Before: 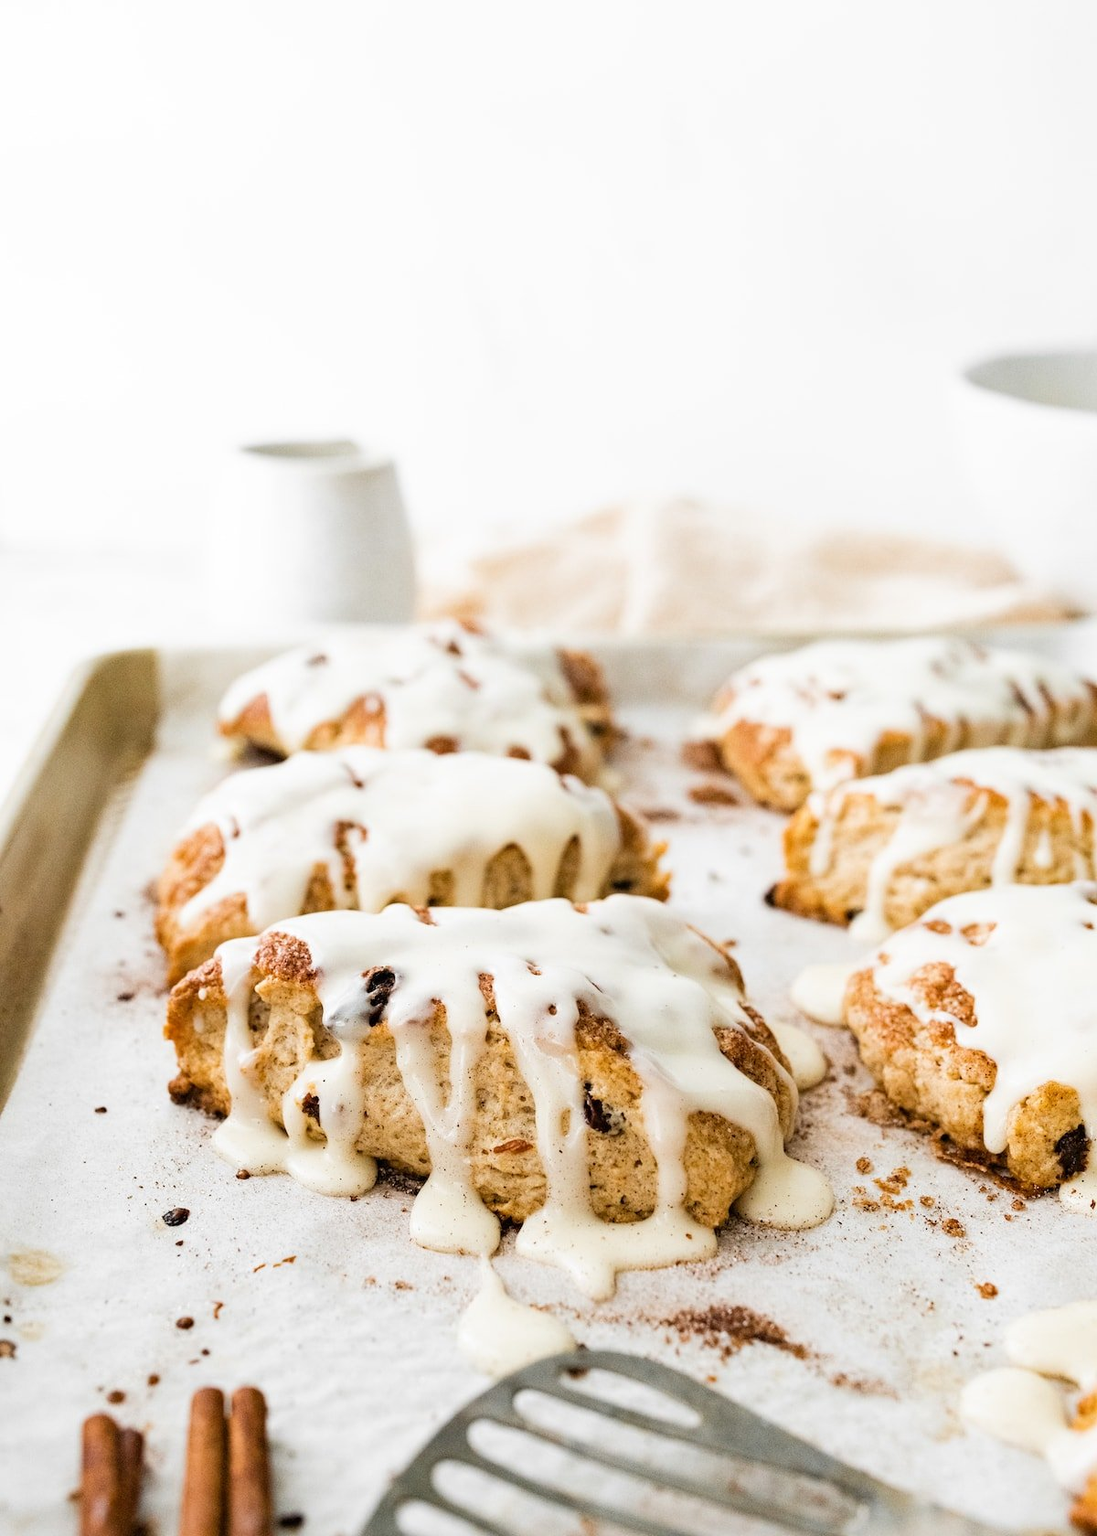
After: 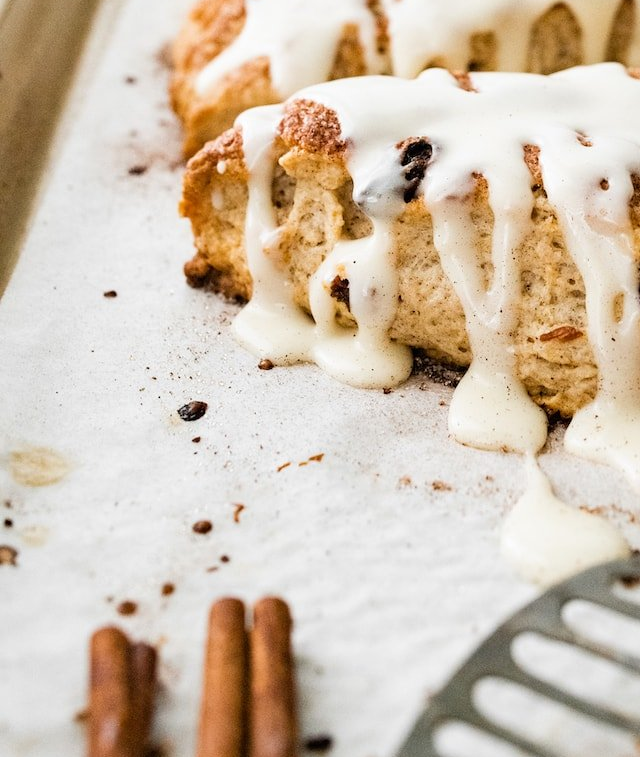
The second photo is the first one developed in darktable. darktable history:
shadows and highlights: shadows 30.86, highlights 0, soften with gaussian
crop and rotate: top 54.778%, right 46.61%, bottom 0.159%
